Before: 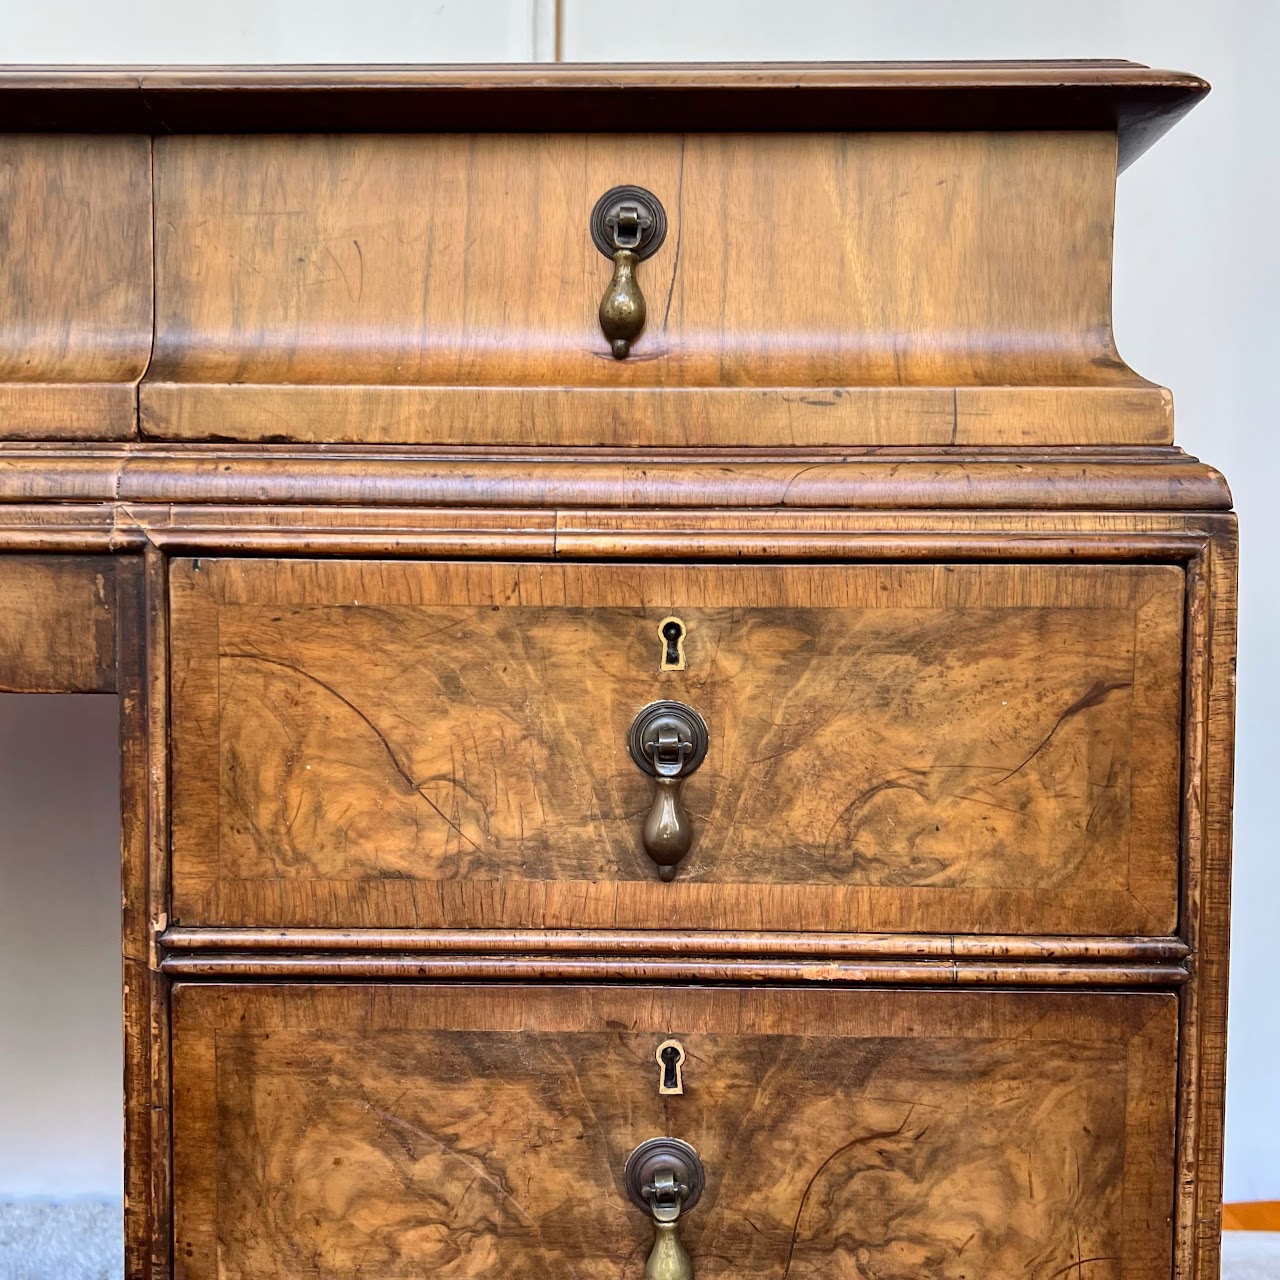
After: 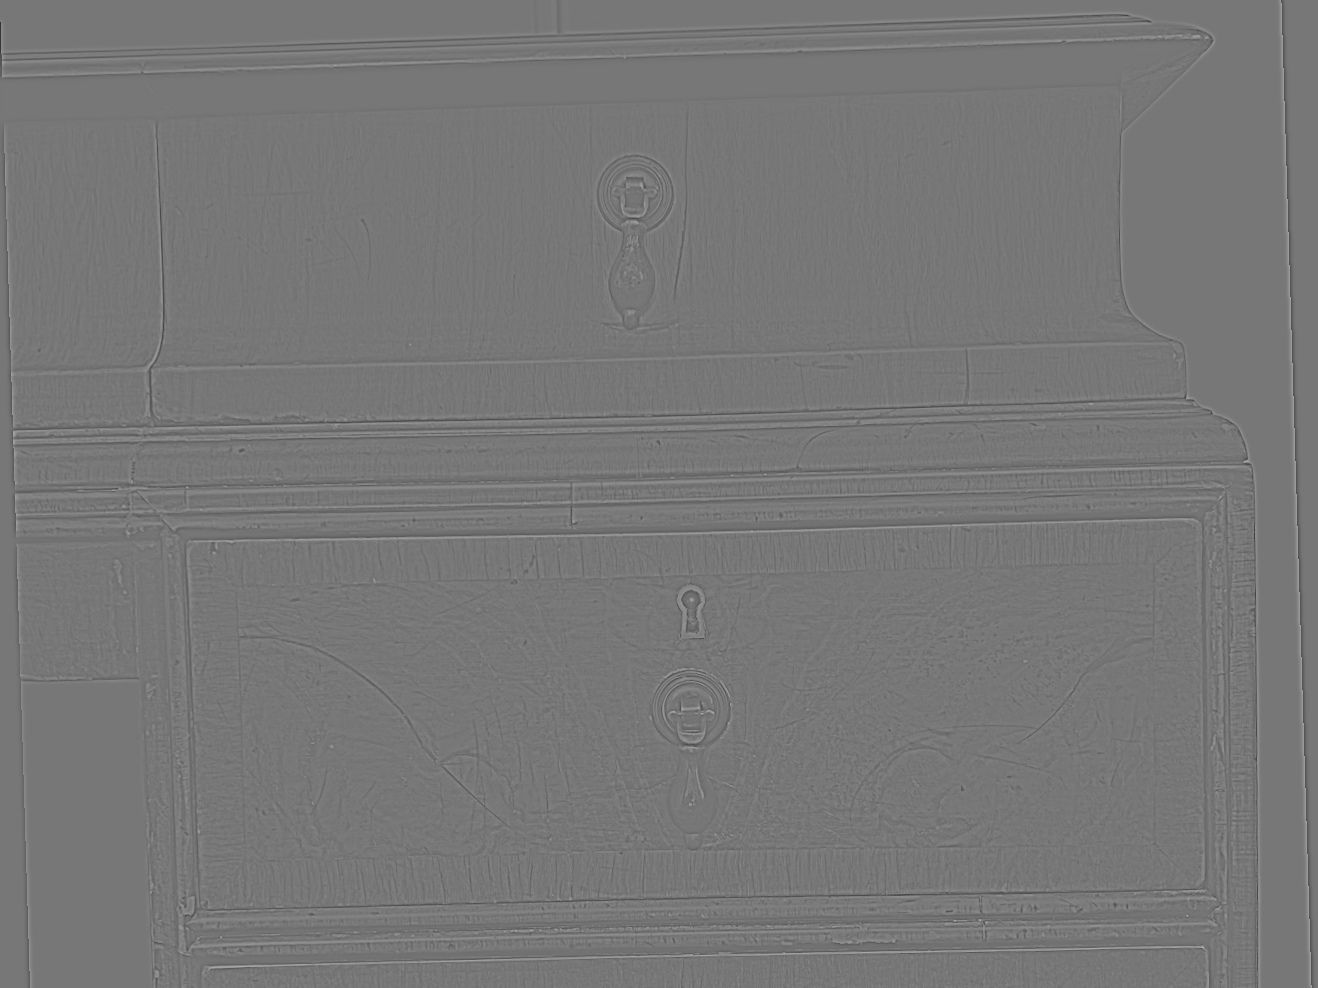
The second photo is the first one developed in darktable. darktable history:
crop: top 3.857%, bottom 21.132%
white balance: red 1.004, blue 1.096
highpass: sharpness 9.84%, contrast boost 9.94%
rotate and perspective: rotation -1.75°, automatic cropping off
